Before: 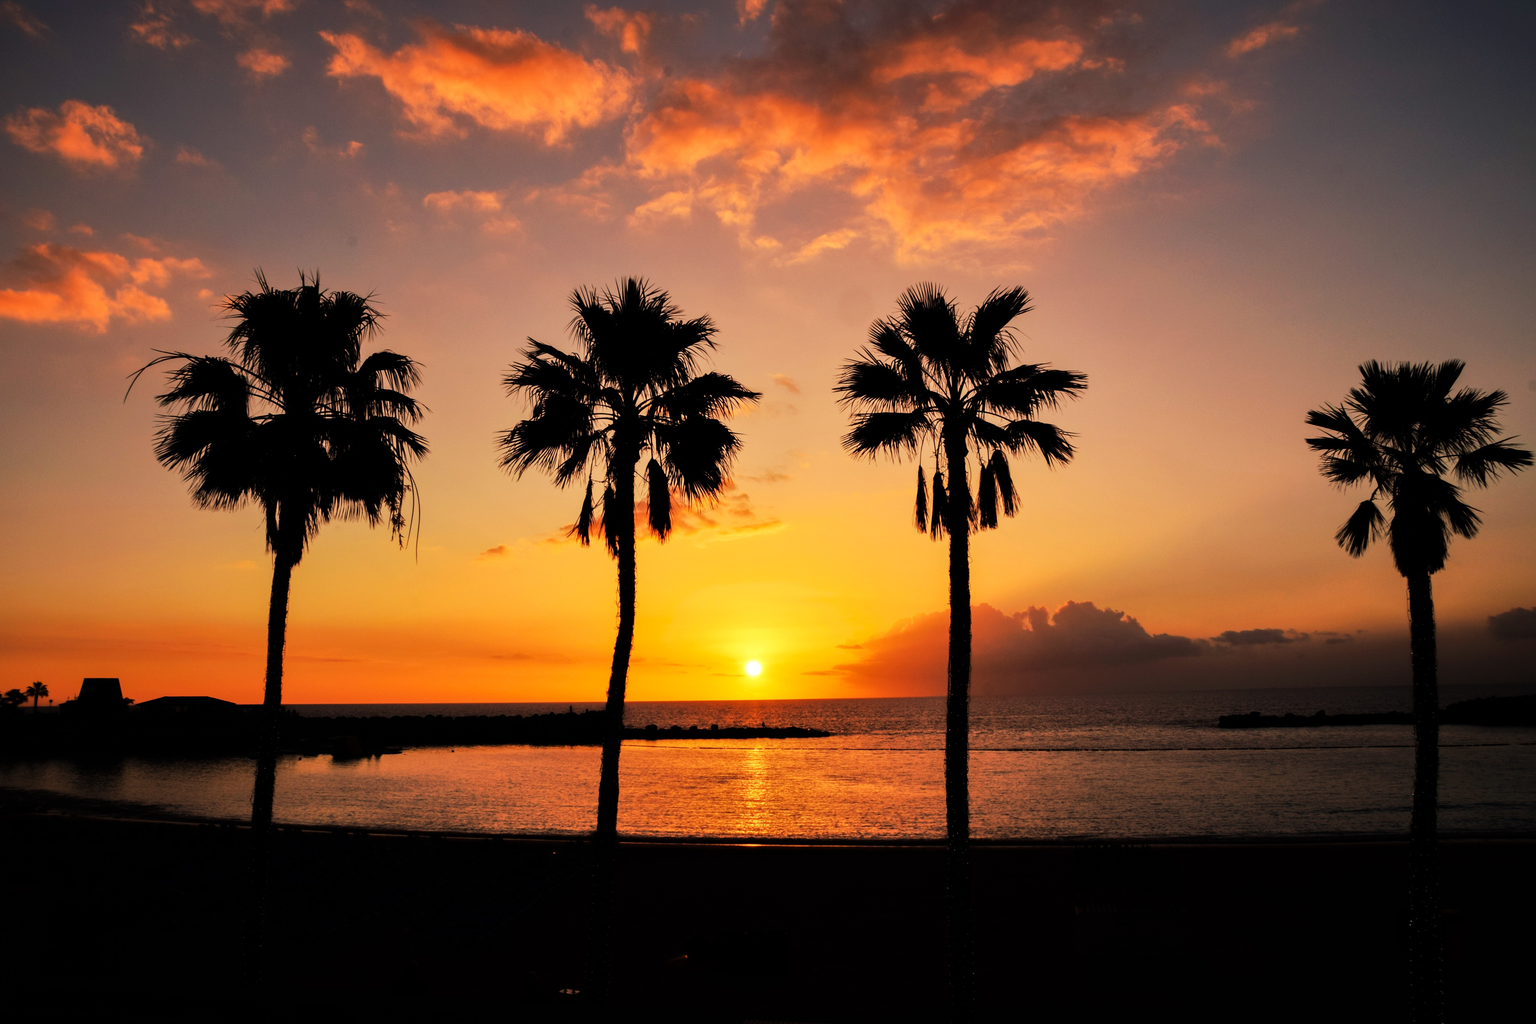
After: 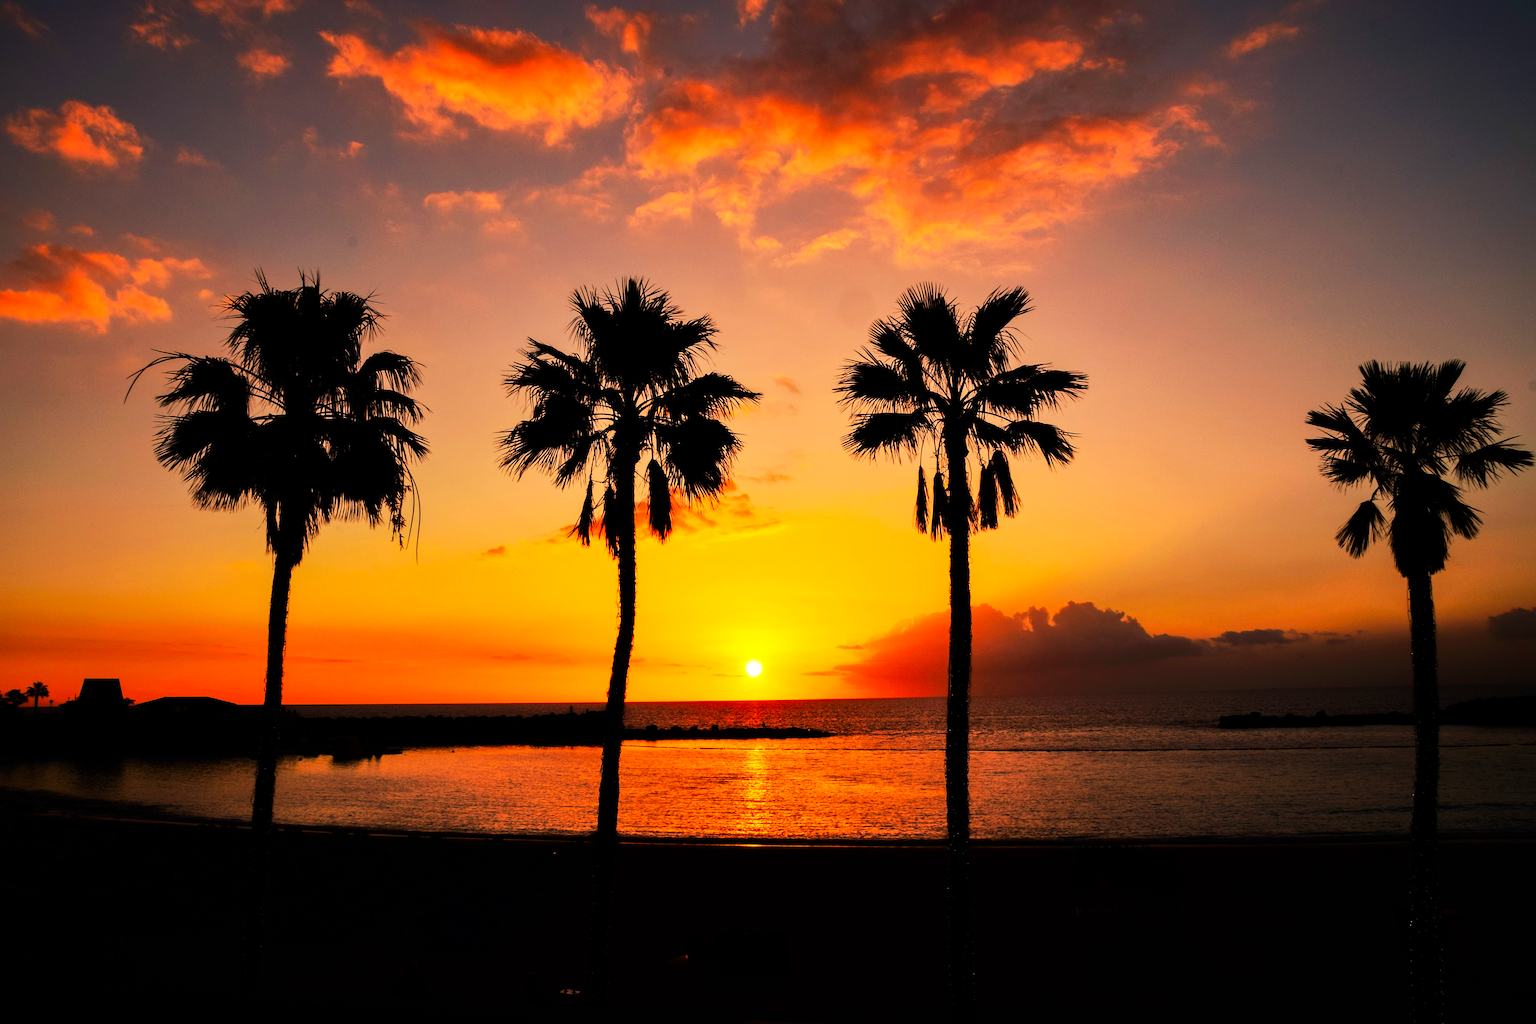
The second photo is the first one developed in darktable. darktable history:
contrast brightness saturation: contrast 0.158, saturation 0.33
sharpen: amount 0.208
